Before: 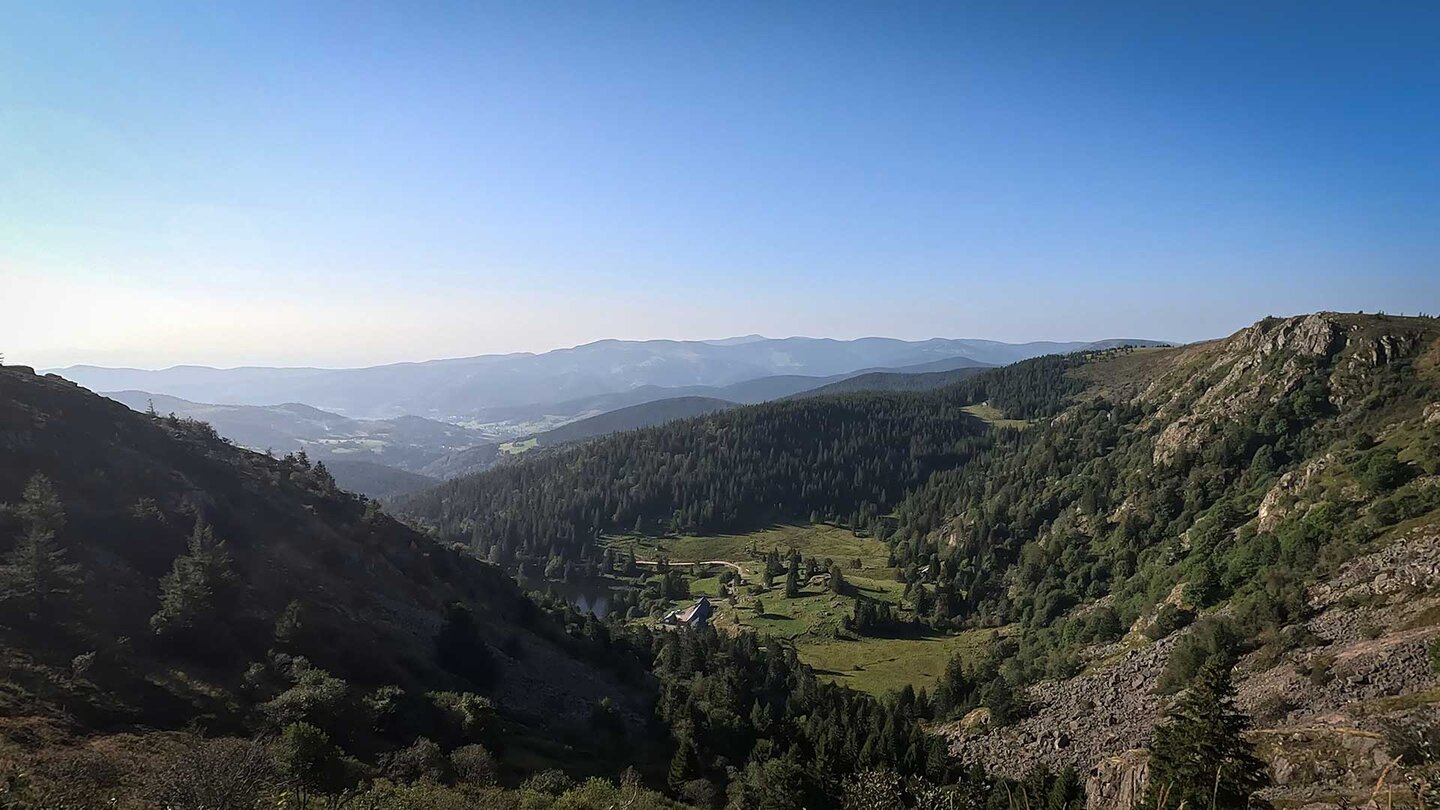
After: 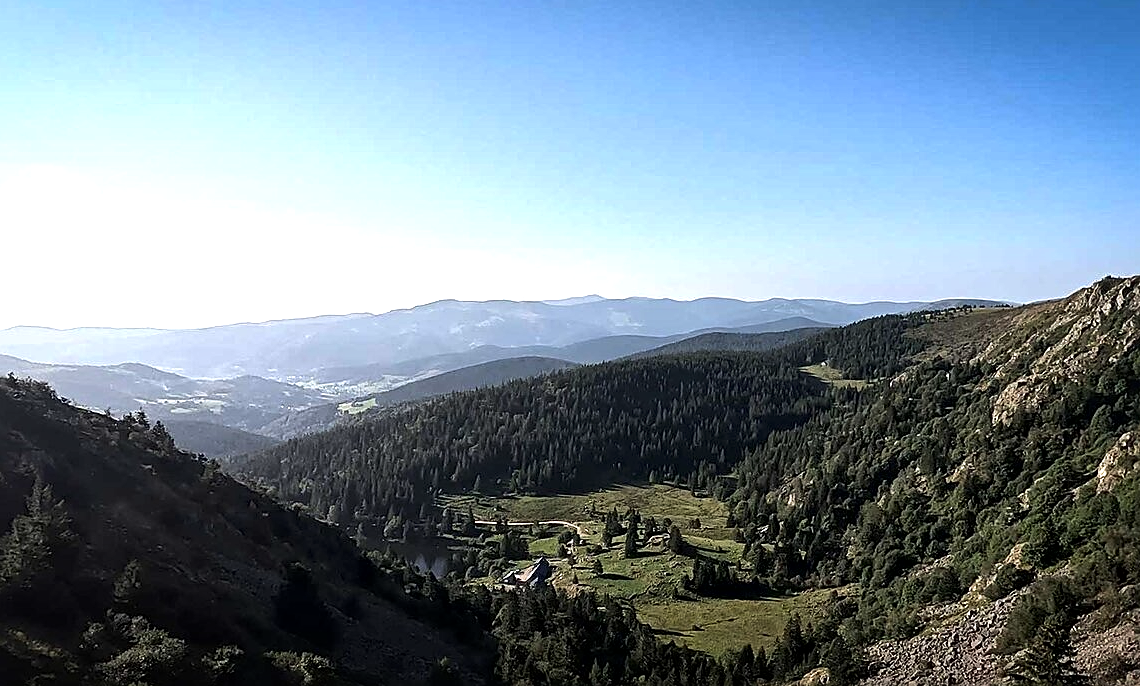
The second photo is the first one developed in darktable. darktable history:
crop: left 11.244%, top 4.941%, right 9.585%, bottom 10.308%
sharpen: on, module defaults
local contrast: mode bilateral grid, contrast 21, coarseness 50, detail 149%, midtone range 0.2
tone equalizer: -8 EV -0.783 EV, -7 EV -0.73 EV, -6 EV -0.573 EV, -5 EV -0.425 EV, -3 EV 0.402 EV, -2 EV 0.6 EV, -1 EV 0.699 EV, +0 EV 0.74 EV, edges refinement/feathering 500, mask exposure compensation -1.57 EV, preserve details no
